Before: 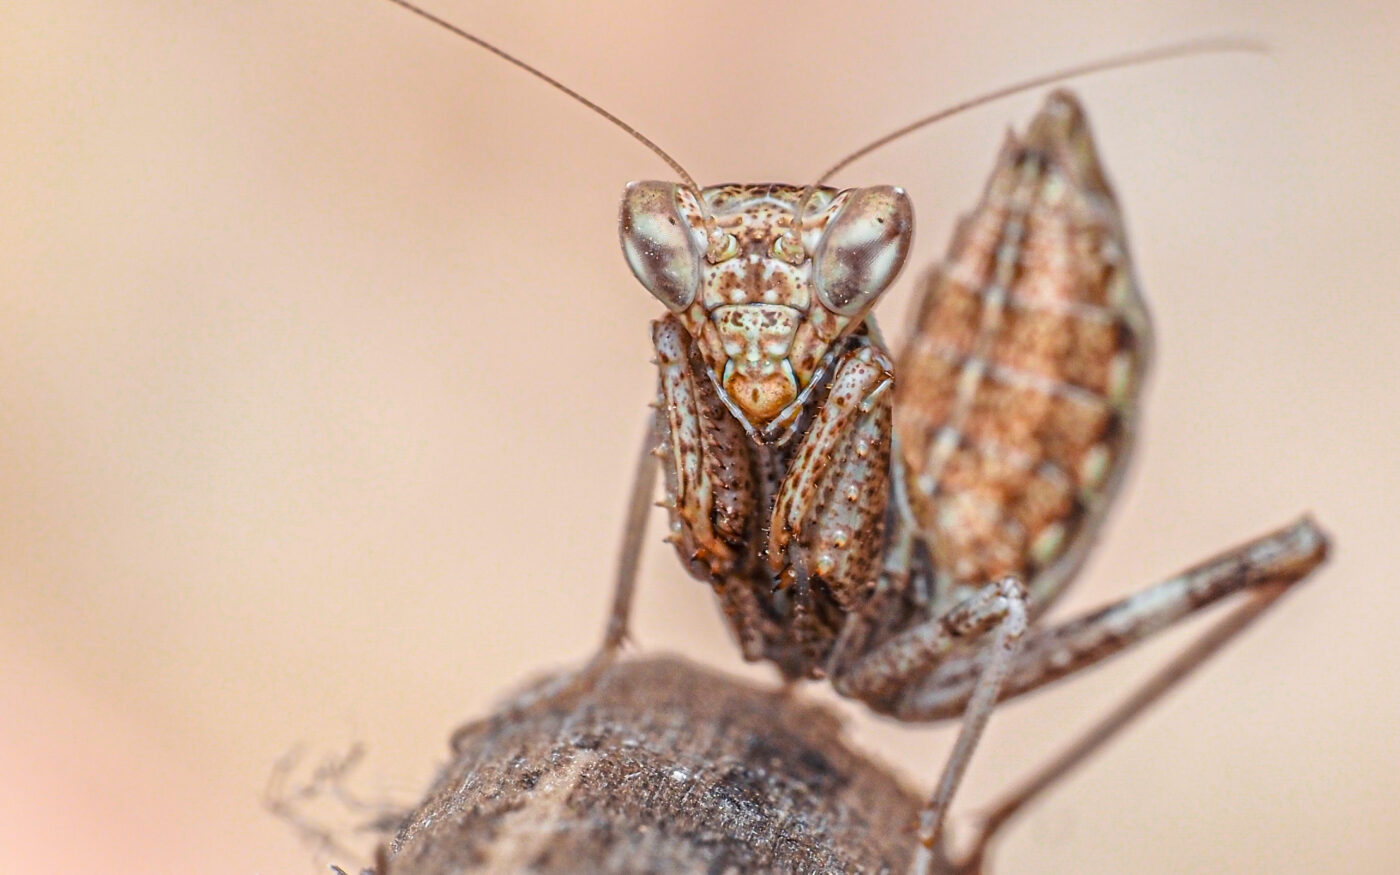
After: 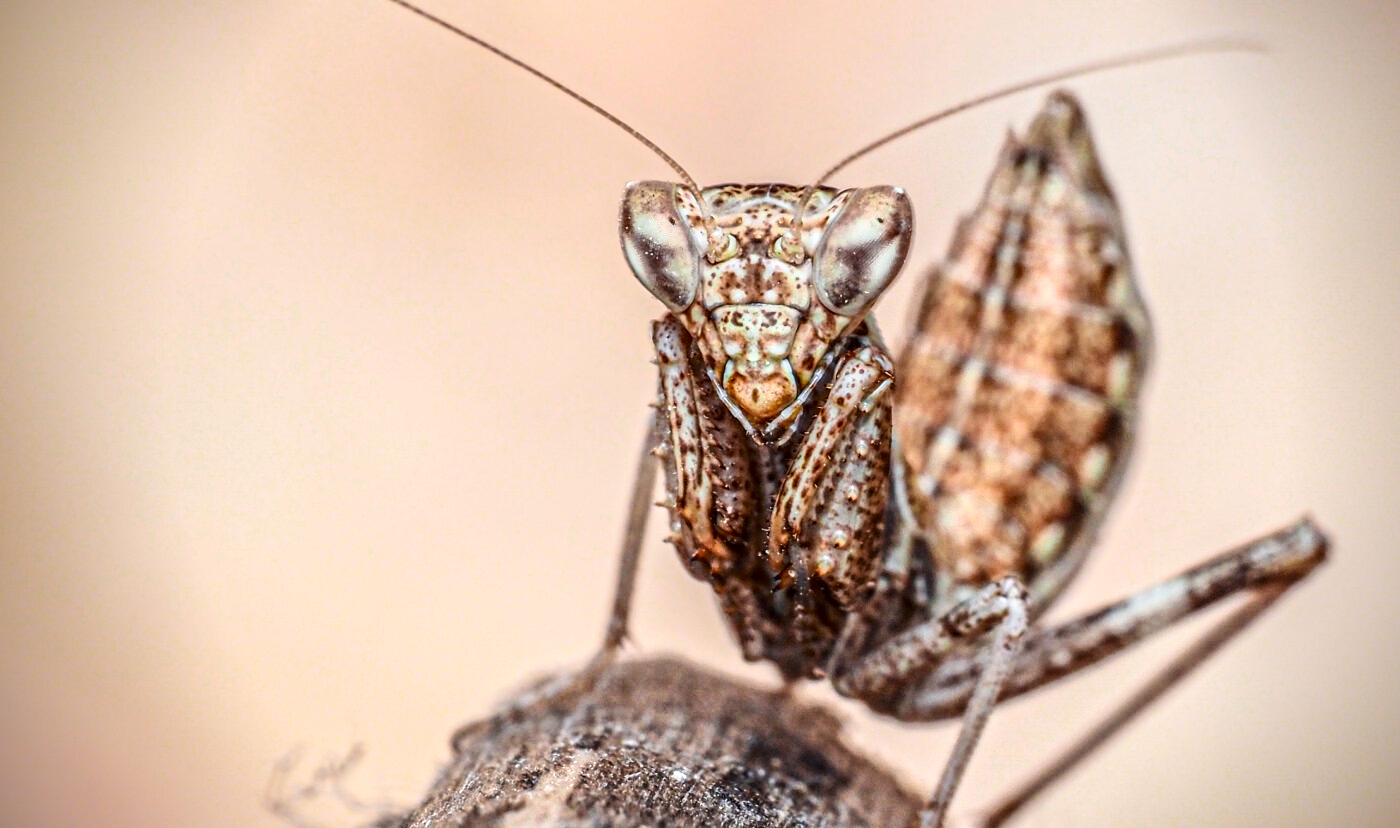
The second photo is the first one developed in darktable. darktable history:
crop and rotate: top 0.008%, bottom 5.286%
local contrast: on, module defaults
contrast brightness saturation: contrast 0.275
vignetting: fall-off radius 61.2%, brightness -1, saturation 0.493, center (0.04, -0.092)
